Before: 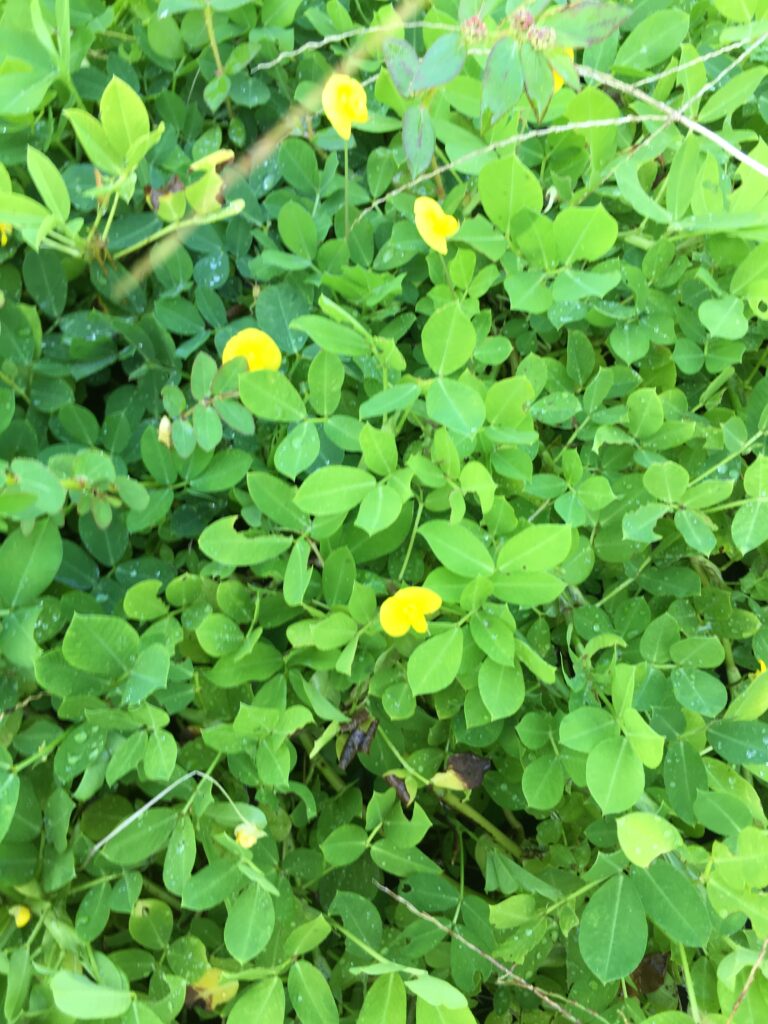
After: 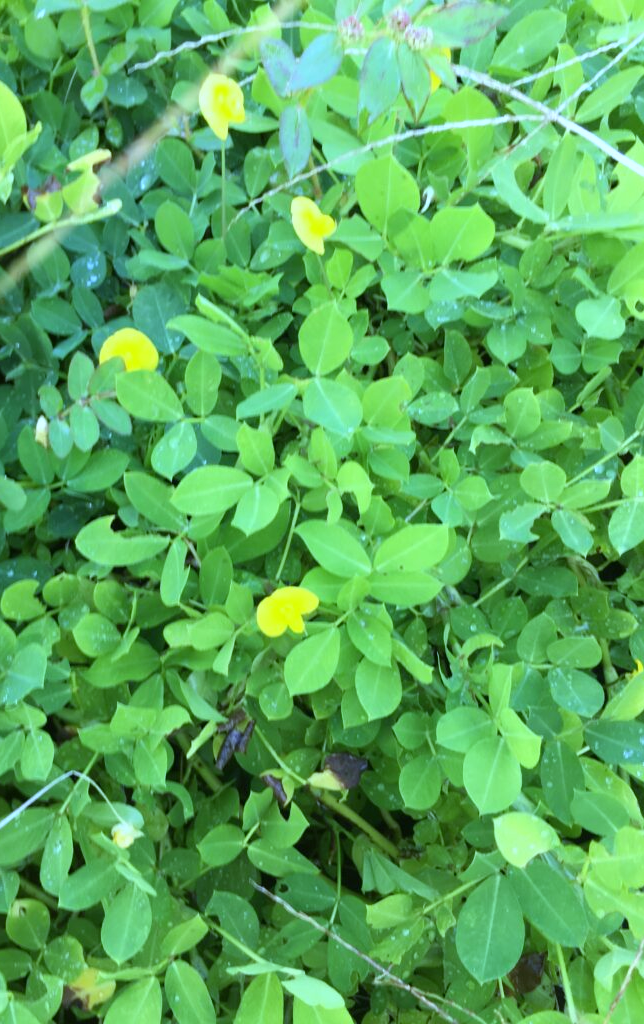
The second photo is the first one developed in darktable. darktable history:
crop: left 16.145%
white balance: red 0.871, blue 1.249
